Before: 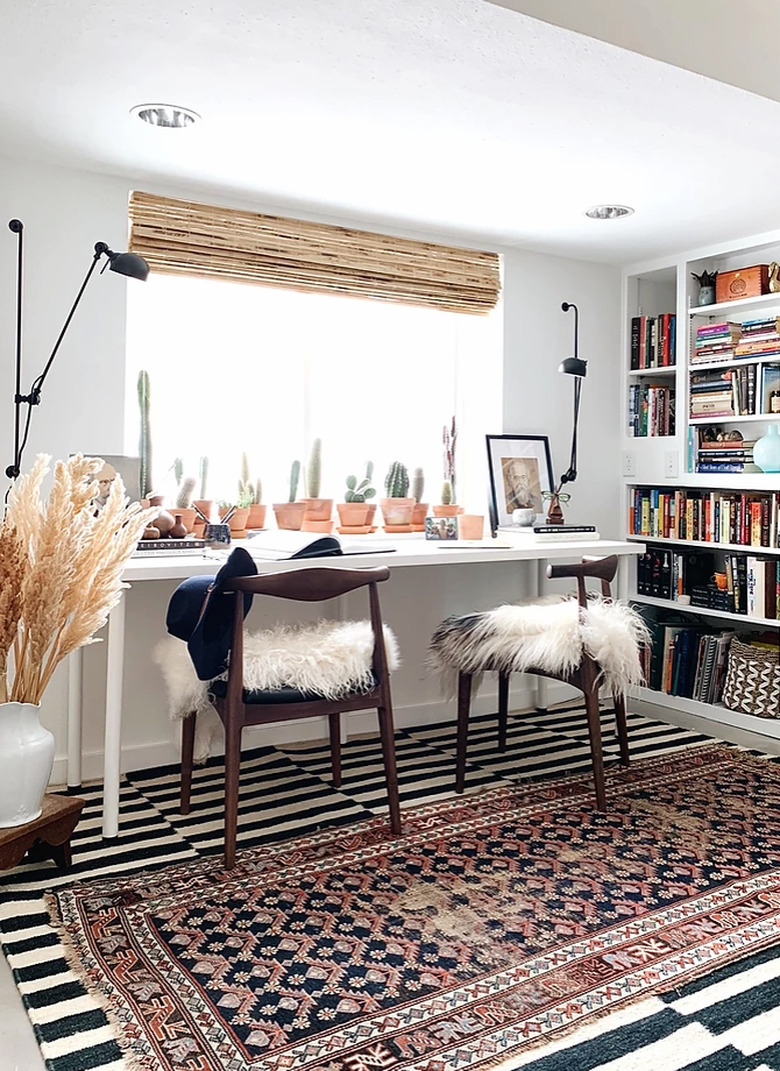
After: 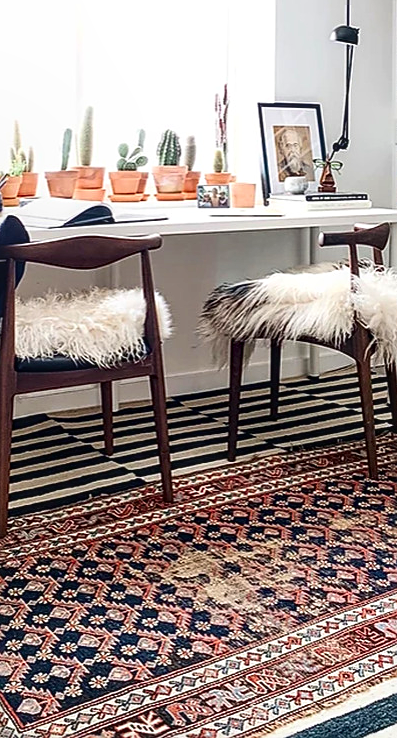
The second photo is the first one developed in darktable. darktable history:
local contrast: on, module defaults
sharpen: on, module defaults
crop and rotate: left 29.245%, top 31.063%, right 19.803%
contrast brightness saturation: contrast 0.156, saturation 0.33
